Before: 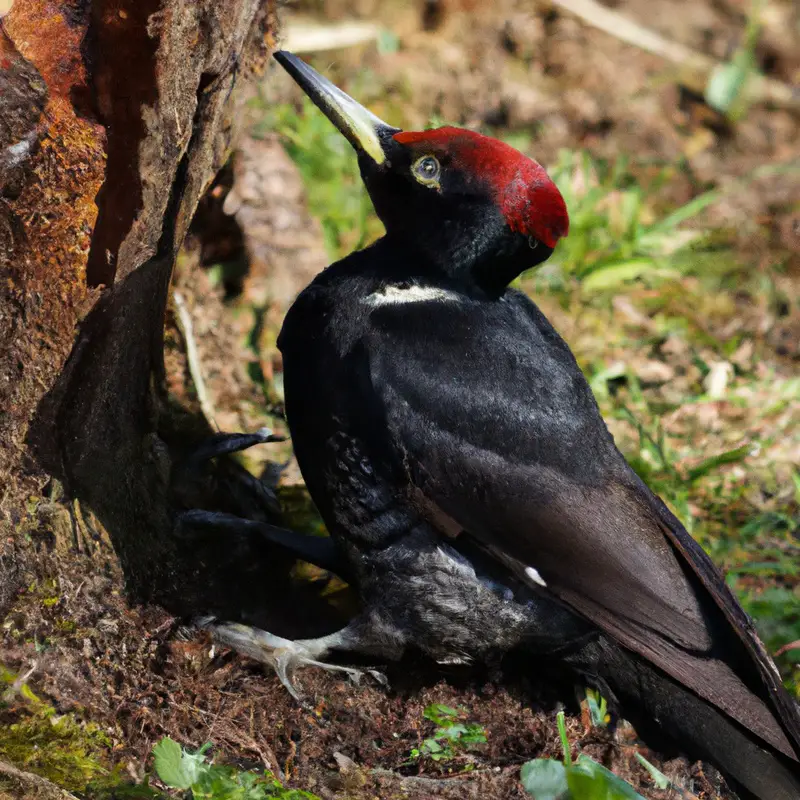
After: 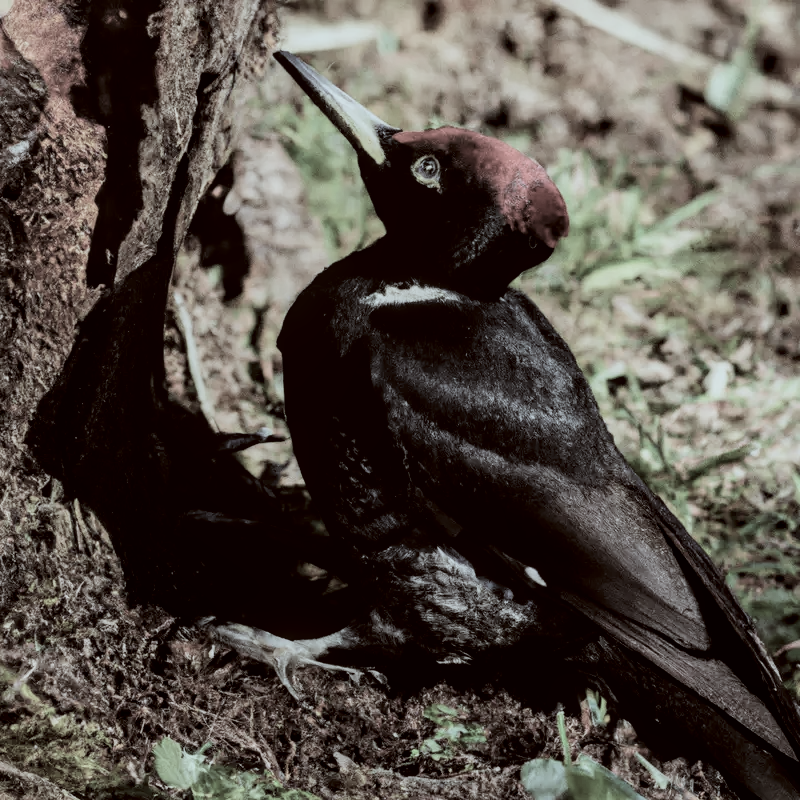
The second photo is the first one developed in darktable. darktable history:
color correction: highlights a* -4.97, highlights b* -4.45, shadows a* 4.07, shadows b* 4.44
local contrast: on, module defaults
filmic rgb: black relative exposure -5.14 EV, white relative exposure 3.95 EV, threshold 5.99 EV, hardness 2.88, contrast 1.297, highlights saturation mix -30.55%, color science v5 (2021), contrast in shadows safe, contrast in highlights safe, enable highlight reconstruction true
